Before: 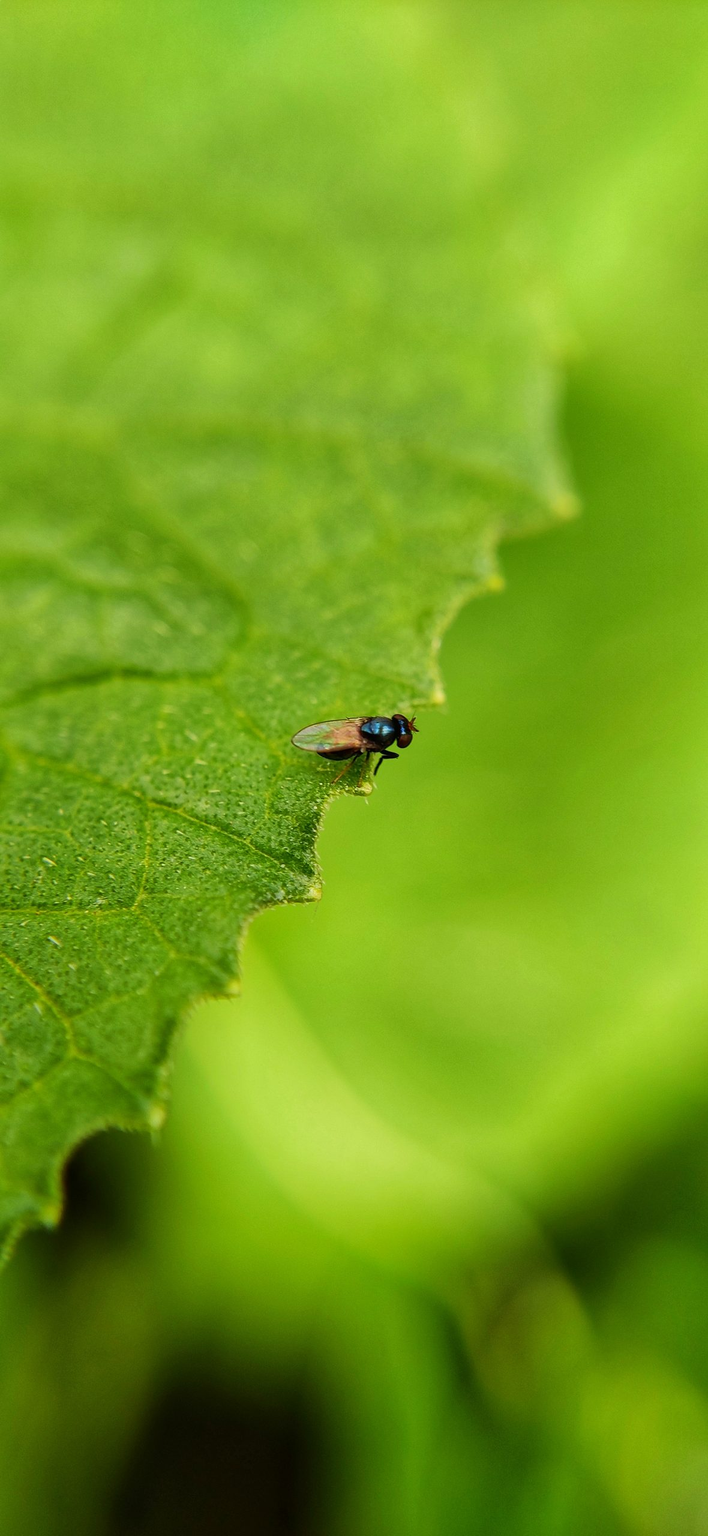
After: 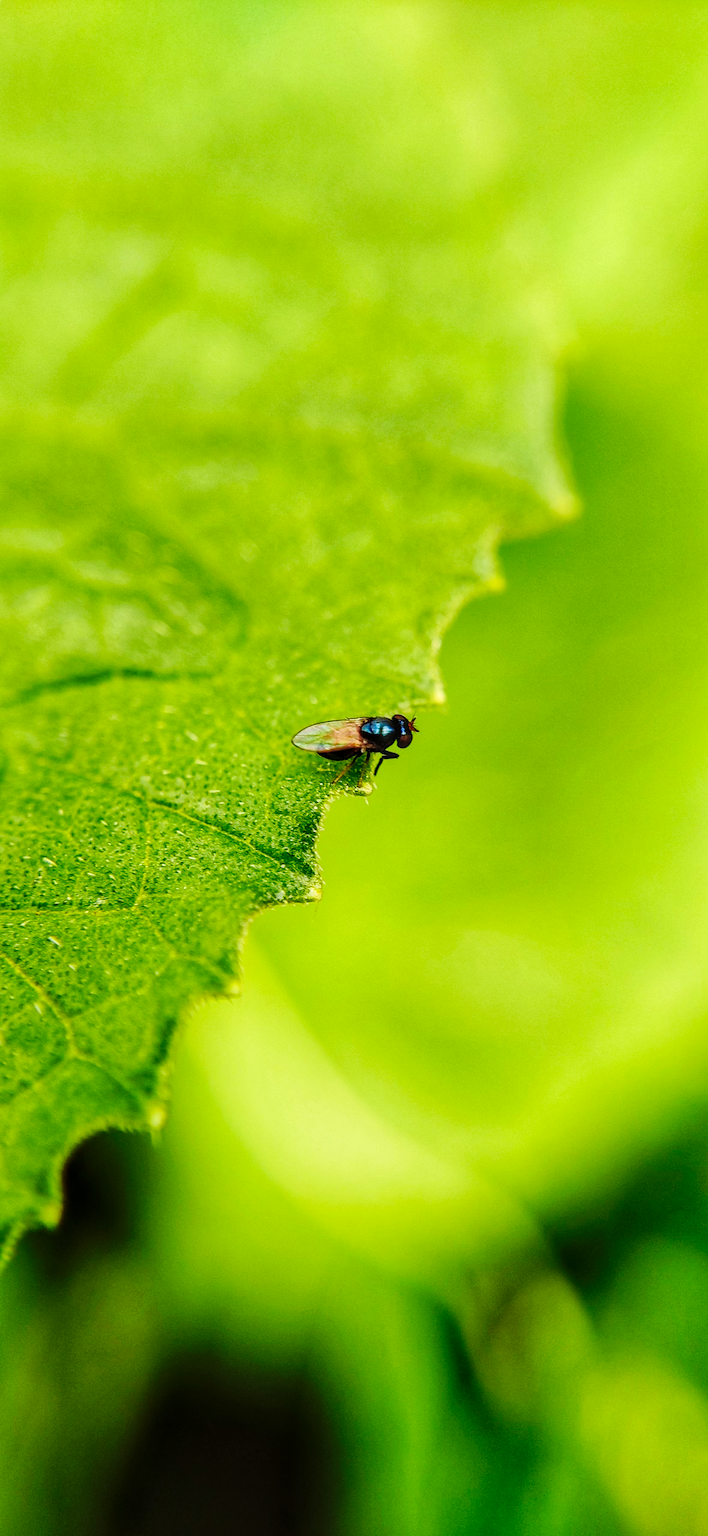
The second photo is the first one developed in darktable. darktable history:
base curve: curves: ch0 [(0, 0) (0.036, 0.025) (0.121, 0.166) (0.206, 0.329) (0.605, 0.79) (1, 1)], preserve colors none
local contrast: on, module defaults
